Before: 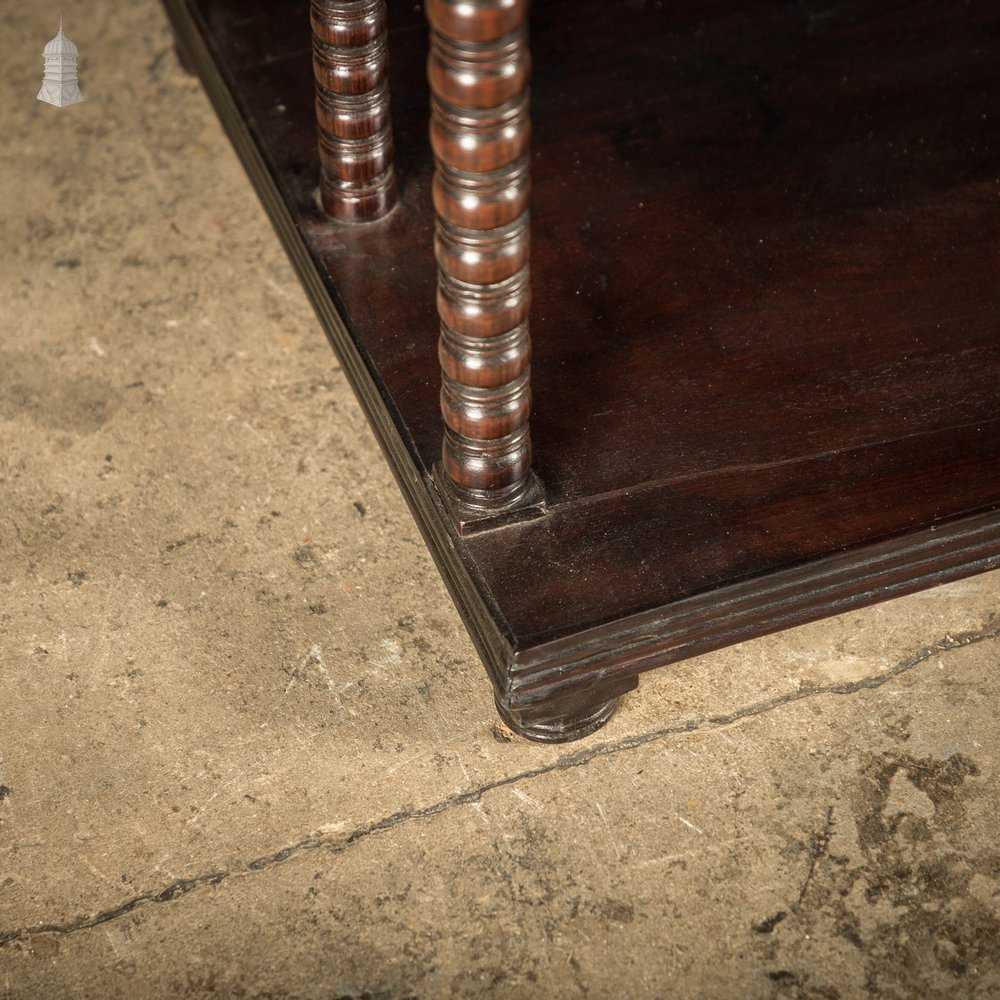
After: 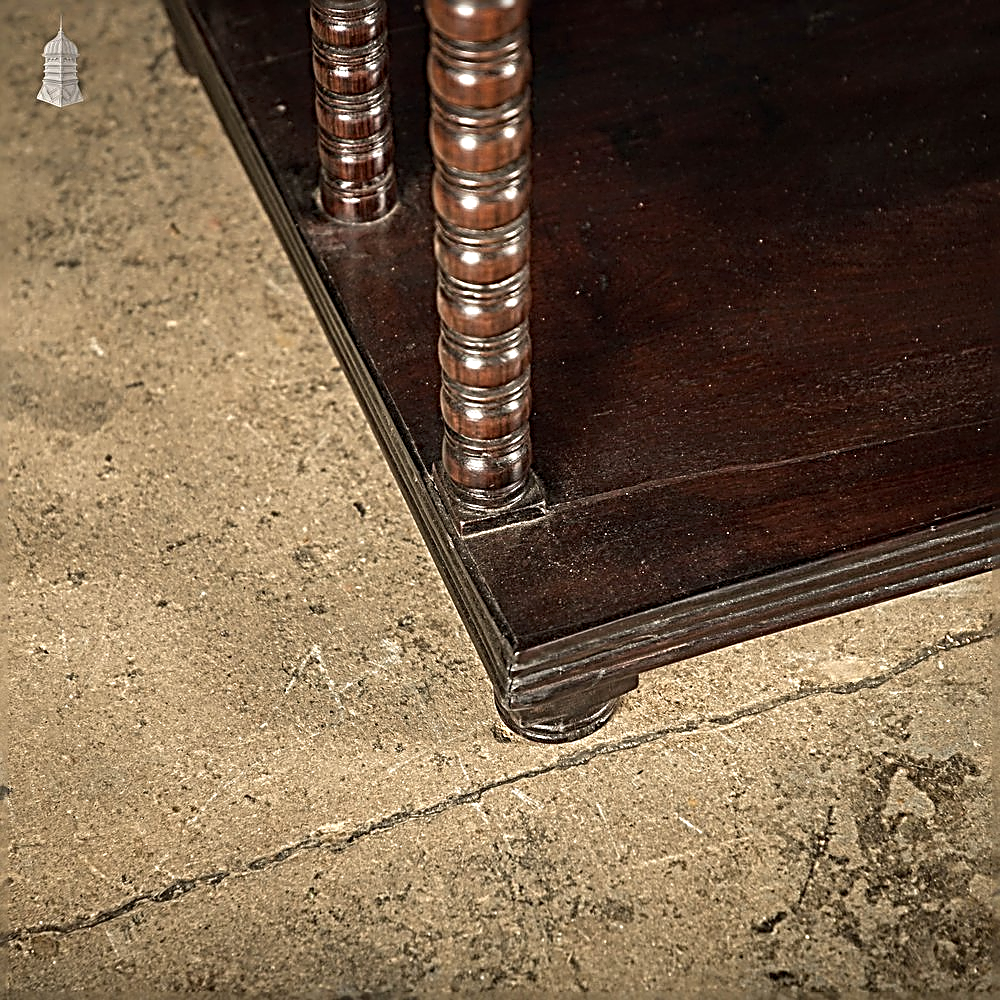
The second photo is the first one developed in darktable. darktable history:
sharpen: radius 3.173, amount 1.719
